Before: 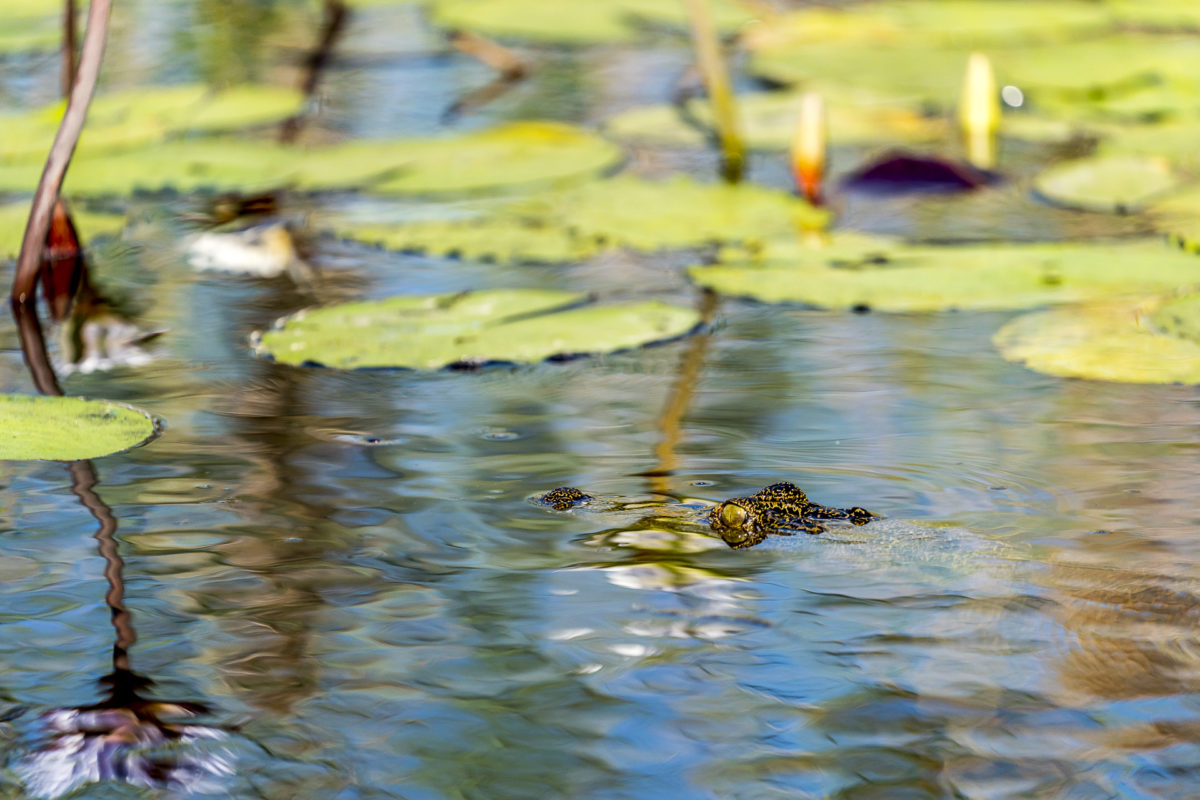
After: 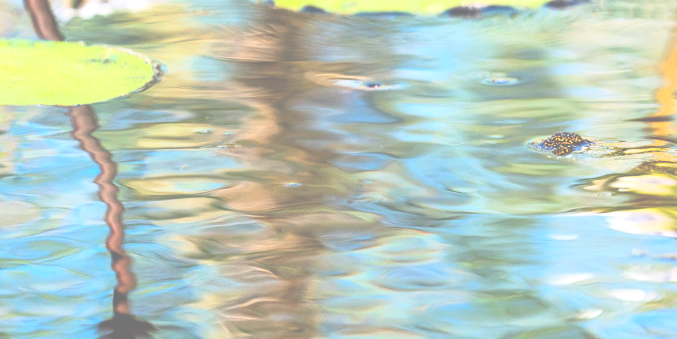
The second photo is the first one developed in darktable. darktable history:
crop: top 44.39%, right 43.522%, bottom 13.196%
exposure: black level correction -0.072, exposure 0.501 EV, compensate exposure bias true, compensate highlight preservation false
base curve: curves: ch0 [(0, 0) (0.028, 0.03) (0.121, 0.232) (0.46, 0.748) (0.859, 0.968) (1, 1)]
